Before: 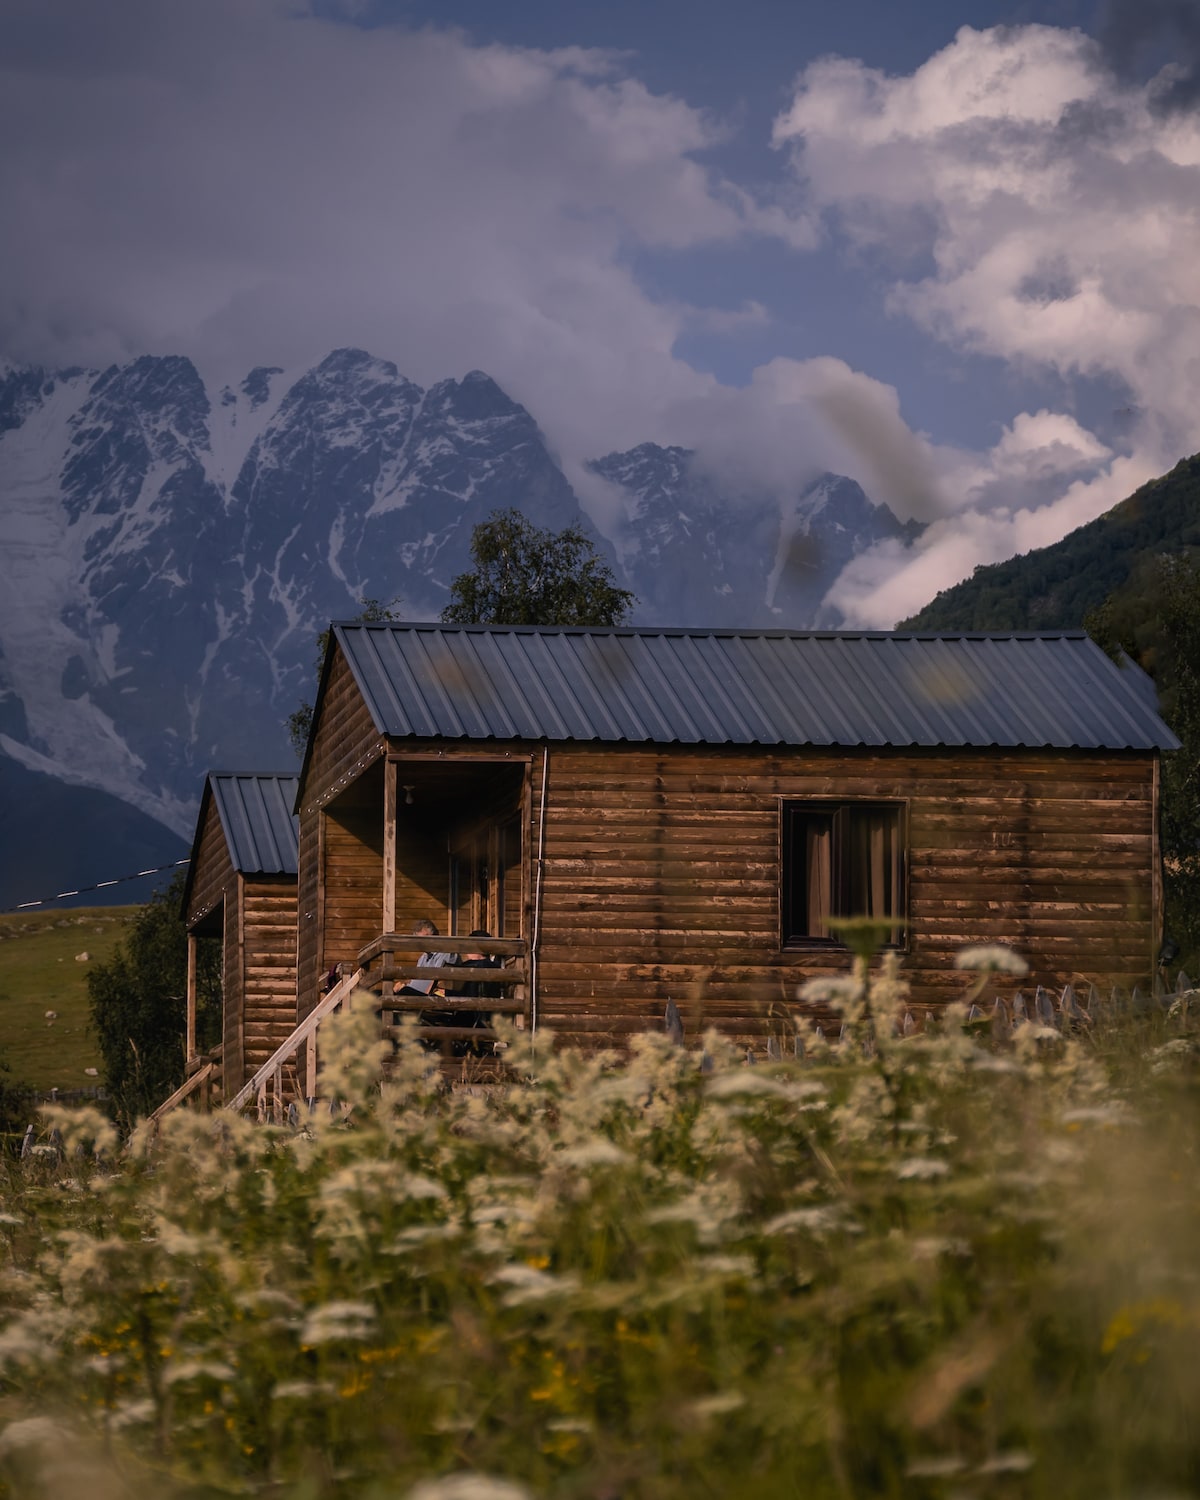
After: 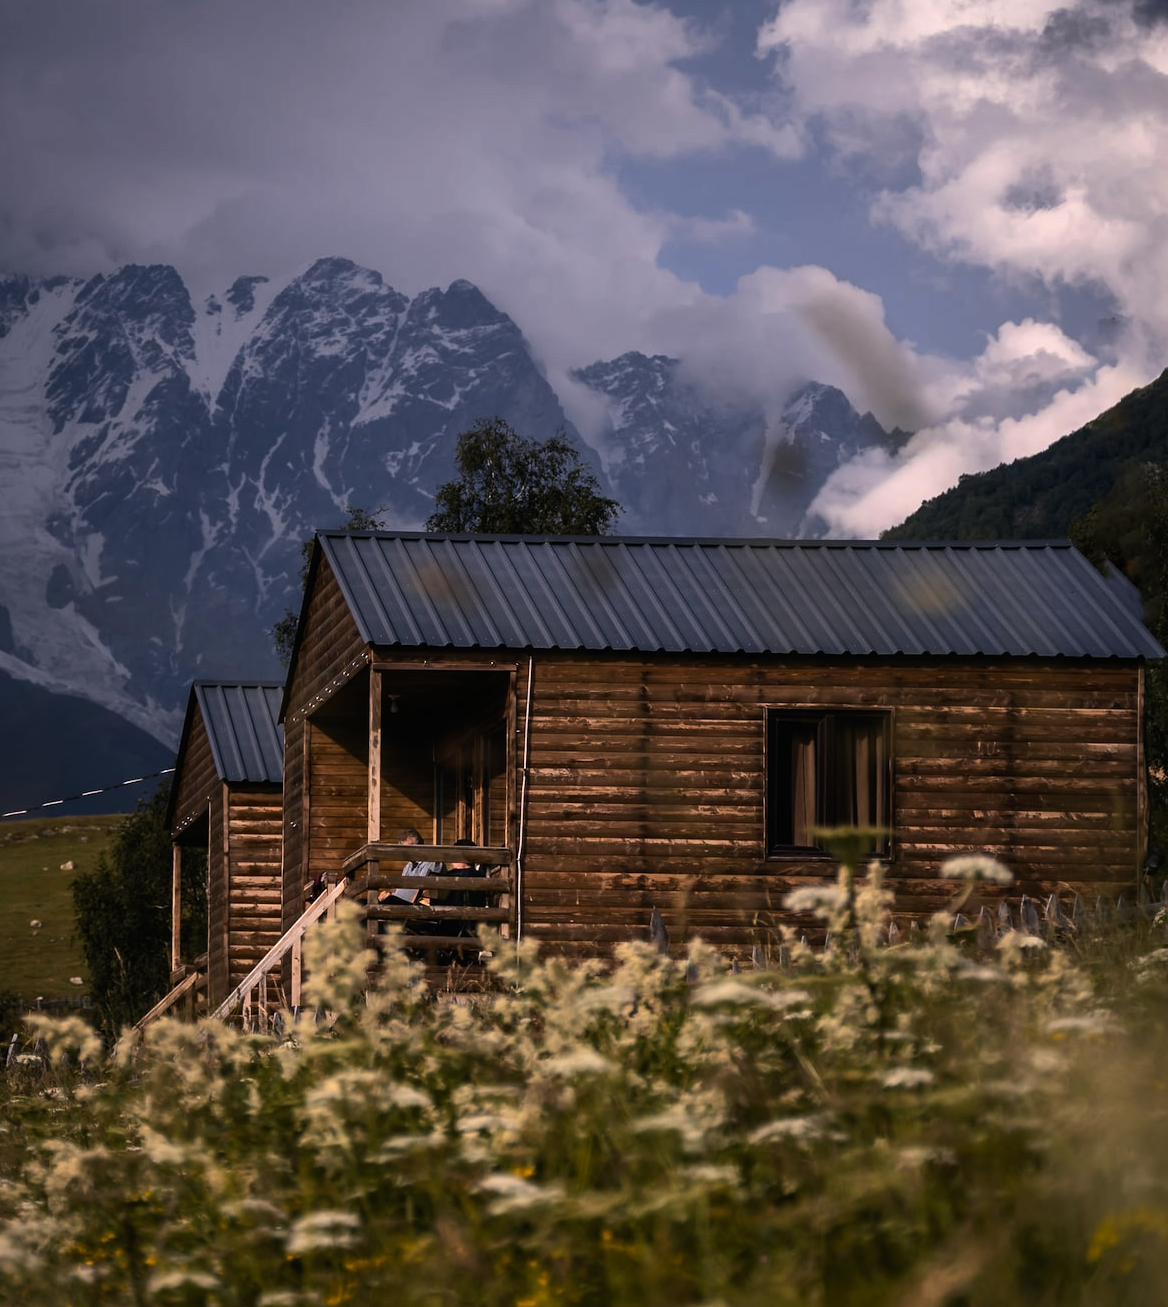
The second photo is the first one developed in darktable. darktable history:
crop: left 1.306%, top 6.122%, right 1.317%, bottom 6.697%
tone equalizer: -8 EV -0.75 EV, -7 EV -0.713 EV, -6 EV -0.566 EV, -5 EV -0.389 EV, -3 EV 0.397 EV, -2 EV 0.6 EV, -1 EV 0.68 EV, +0 EV 0.775 EV, edges refinement/feathering 500, mask exposure compensation -1.57 EV, preserve details no
